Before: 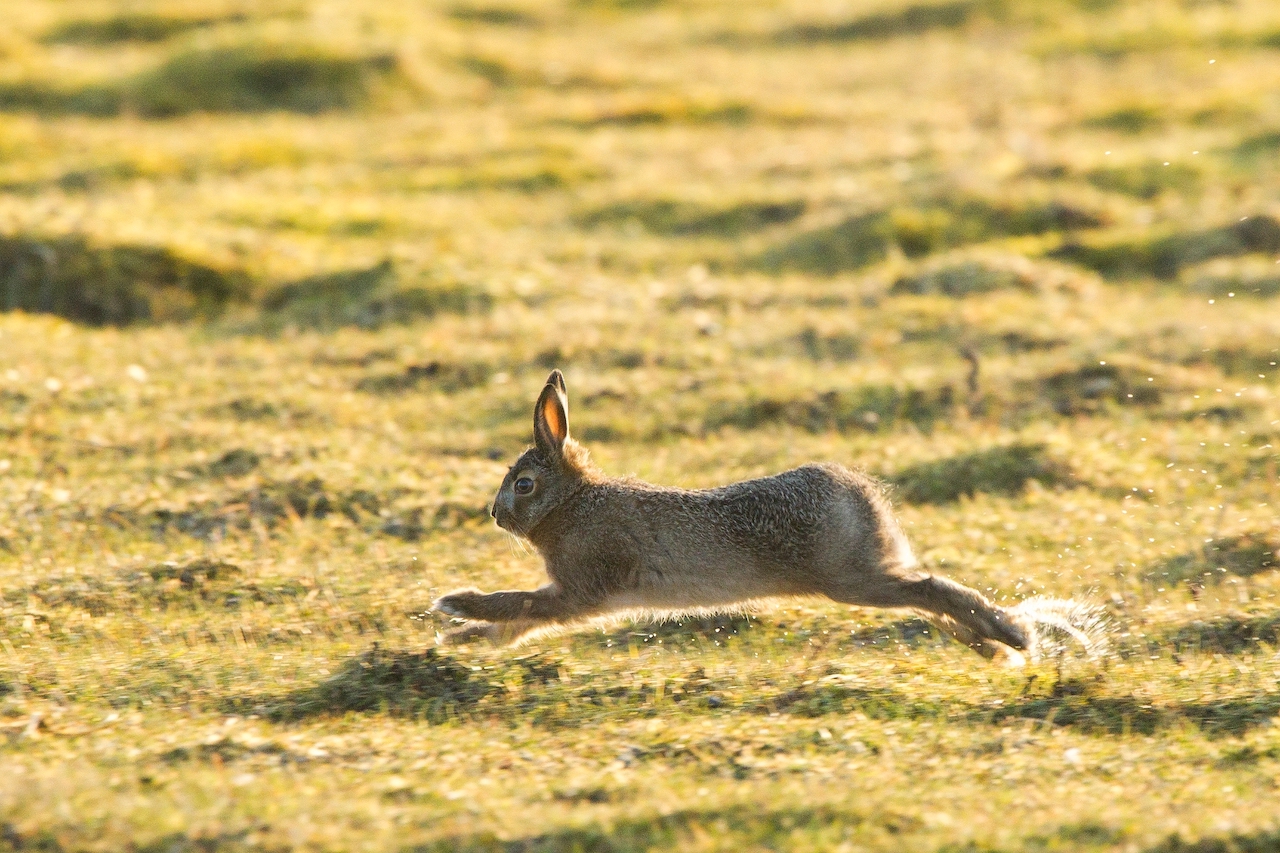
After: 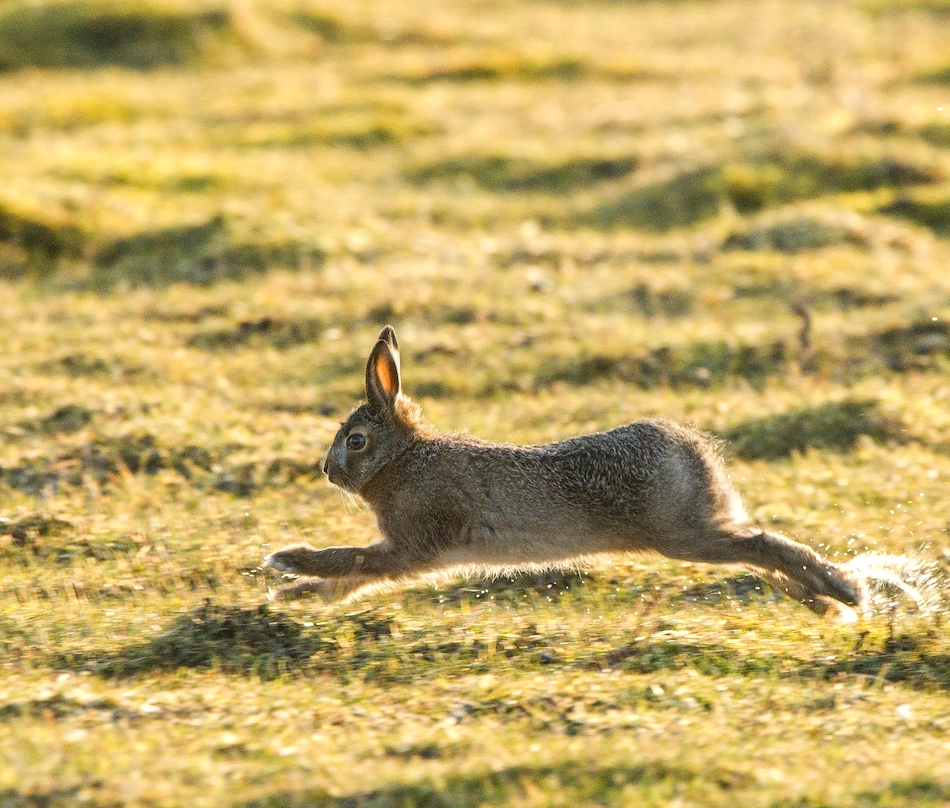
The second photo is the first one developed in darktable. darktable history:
local contrast: on, module defaults
crop and rotate: left 13.15%, top 5.251%, right 12.609%
